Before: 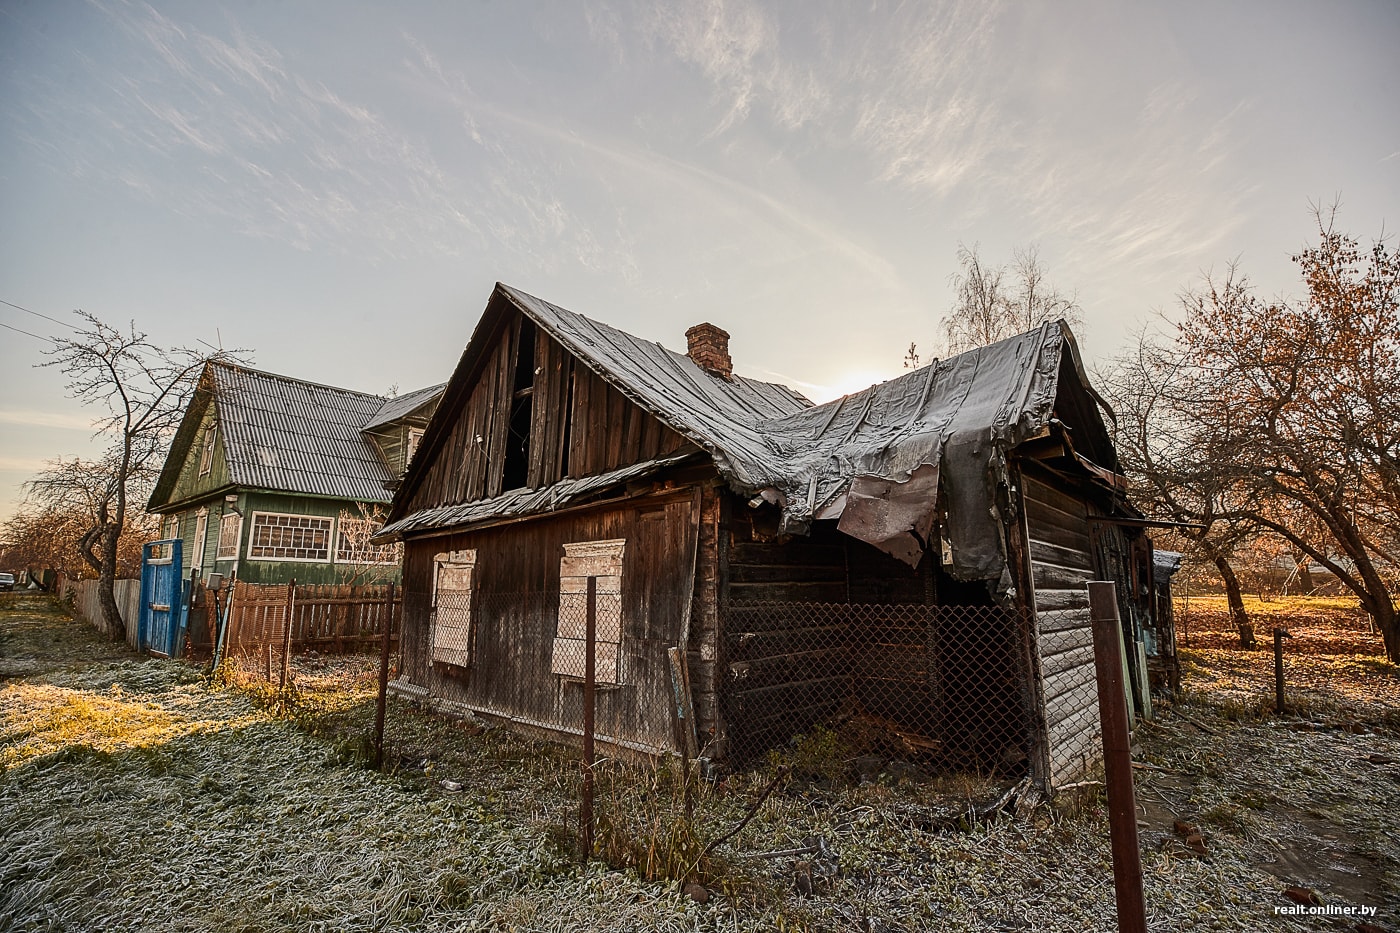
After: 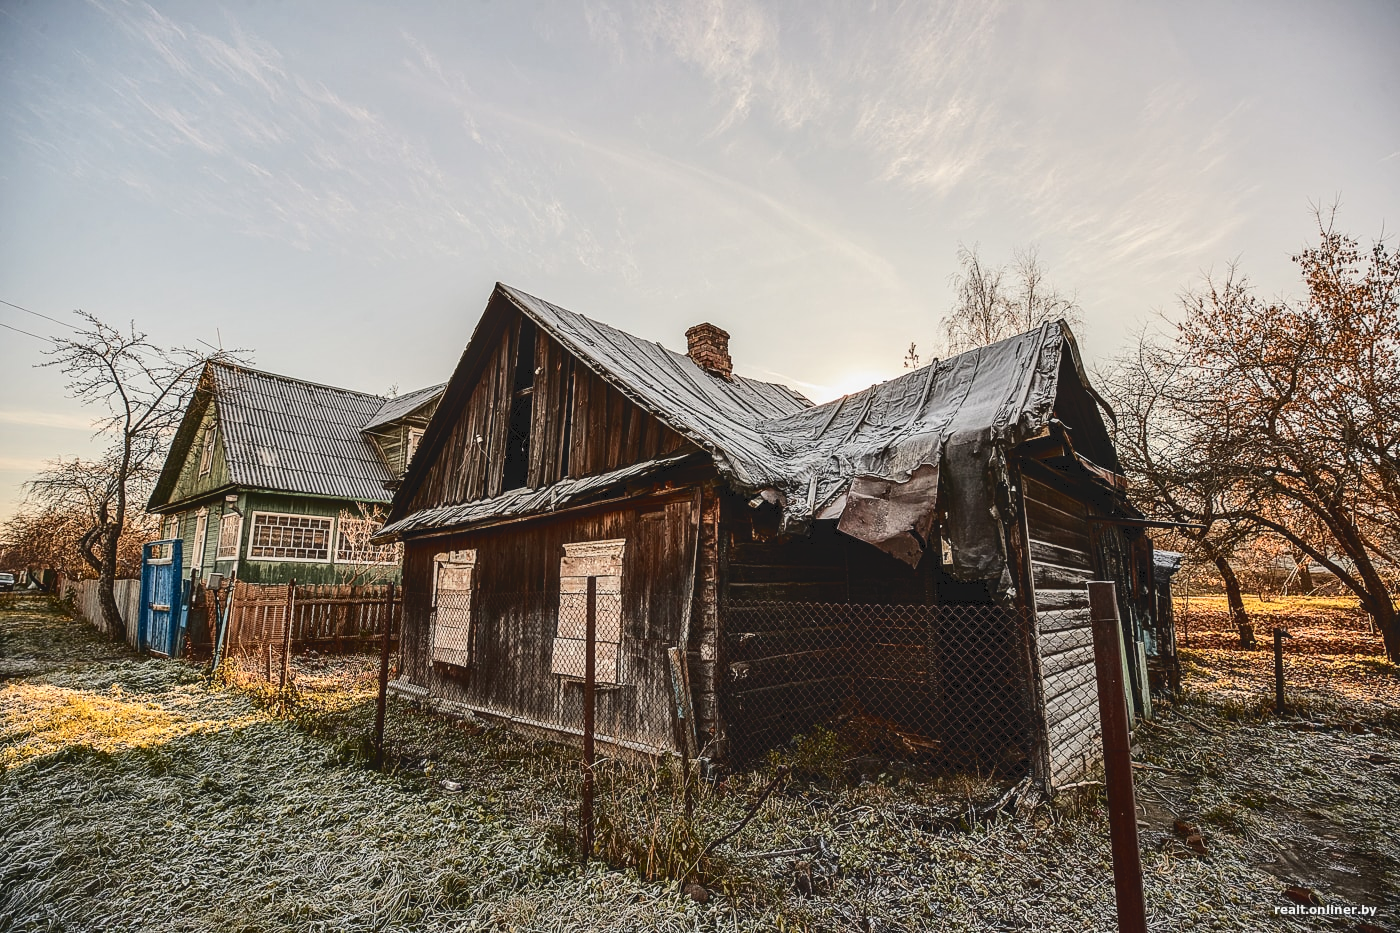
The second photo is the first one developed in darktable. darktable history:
tone curve: curves: ch0 [(0, 0) (0.003, 0.074) (0.011, 0.079) (0.025, 0.083) (0.044, 0.095) (0.069, 0.097) (0.1, 0.11) (0.136, 0.131) (0.177, 0.159) (0.224, 0.209) (0.277, 0.279) (0.335, 0.367) (0.399, 0.455) (0.468, 0.538) (0.543, 0.621) (0.623, 0.699) (0.709, 0.782) (0.801, 0.848) (0.898, 0.924) (1, 1)], color space Lab, independent channels, preserve colors none
local contrast: on, module defaults
